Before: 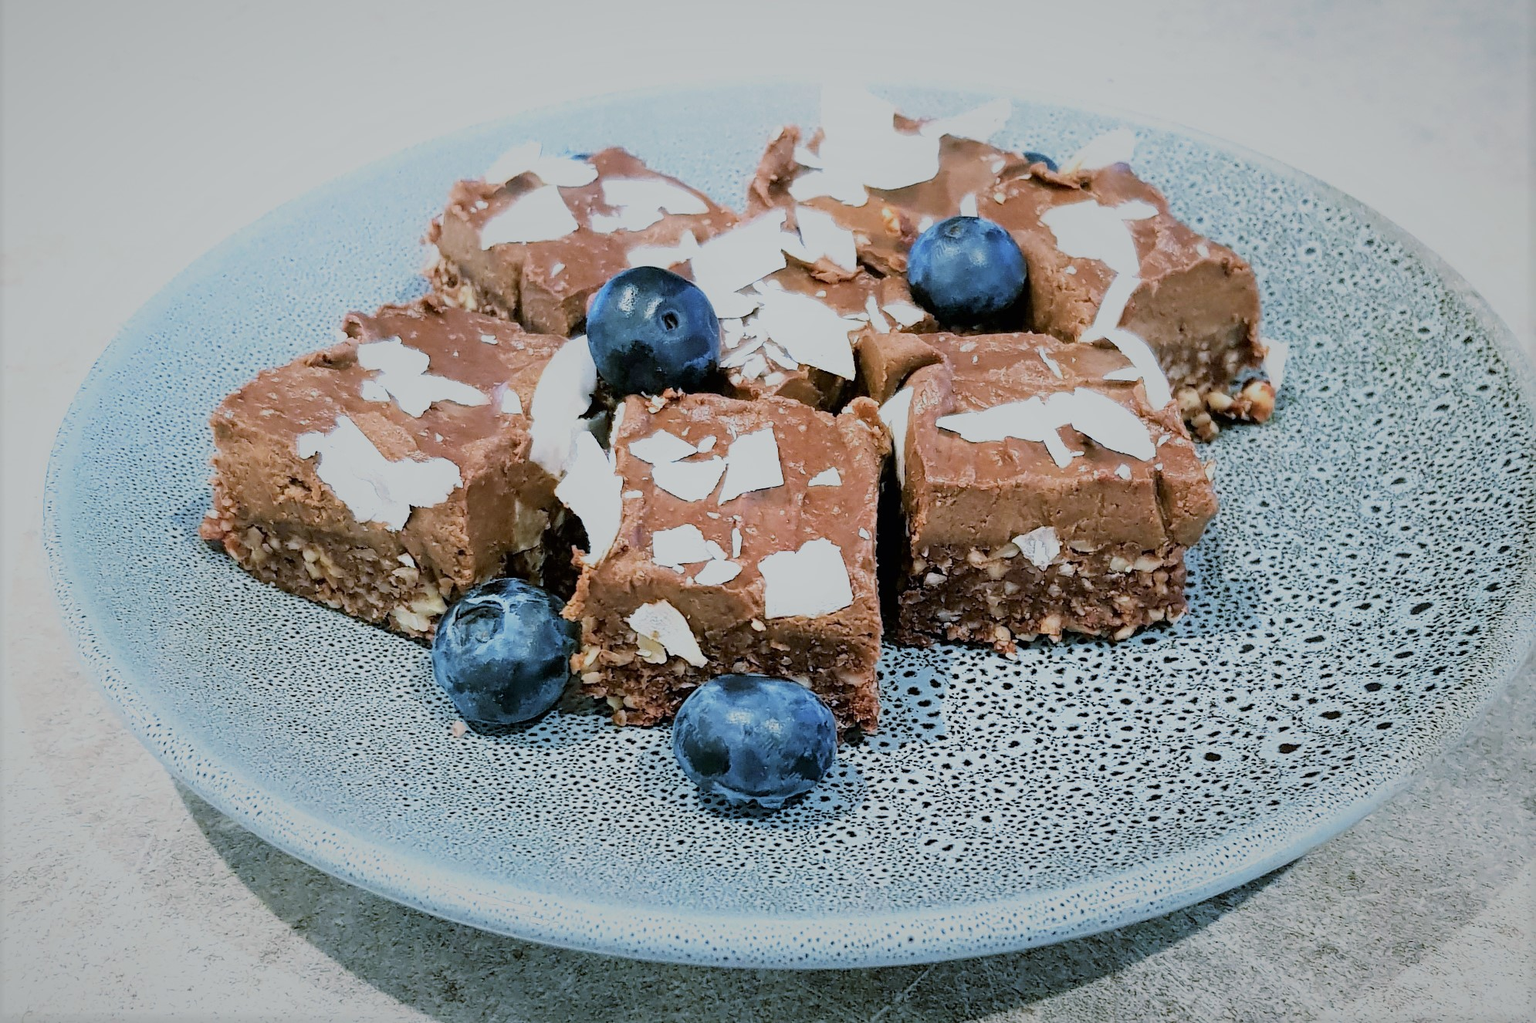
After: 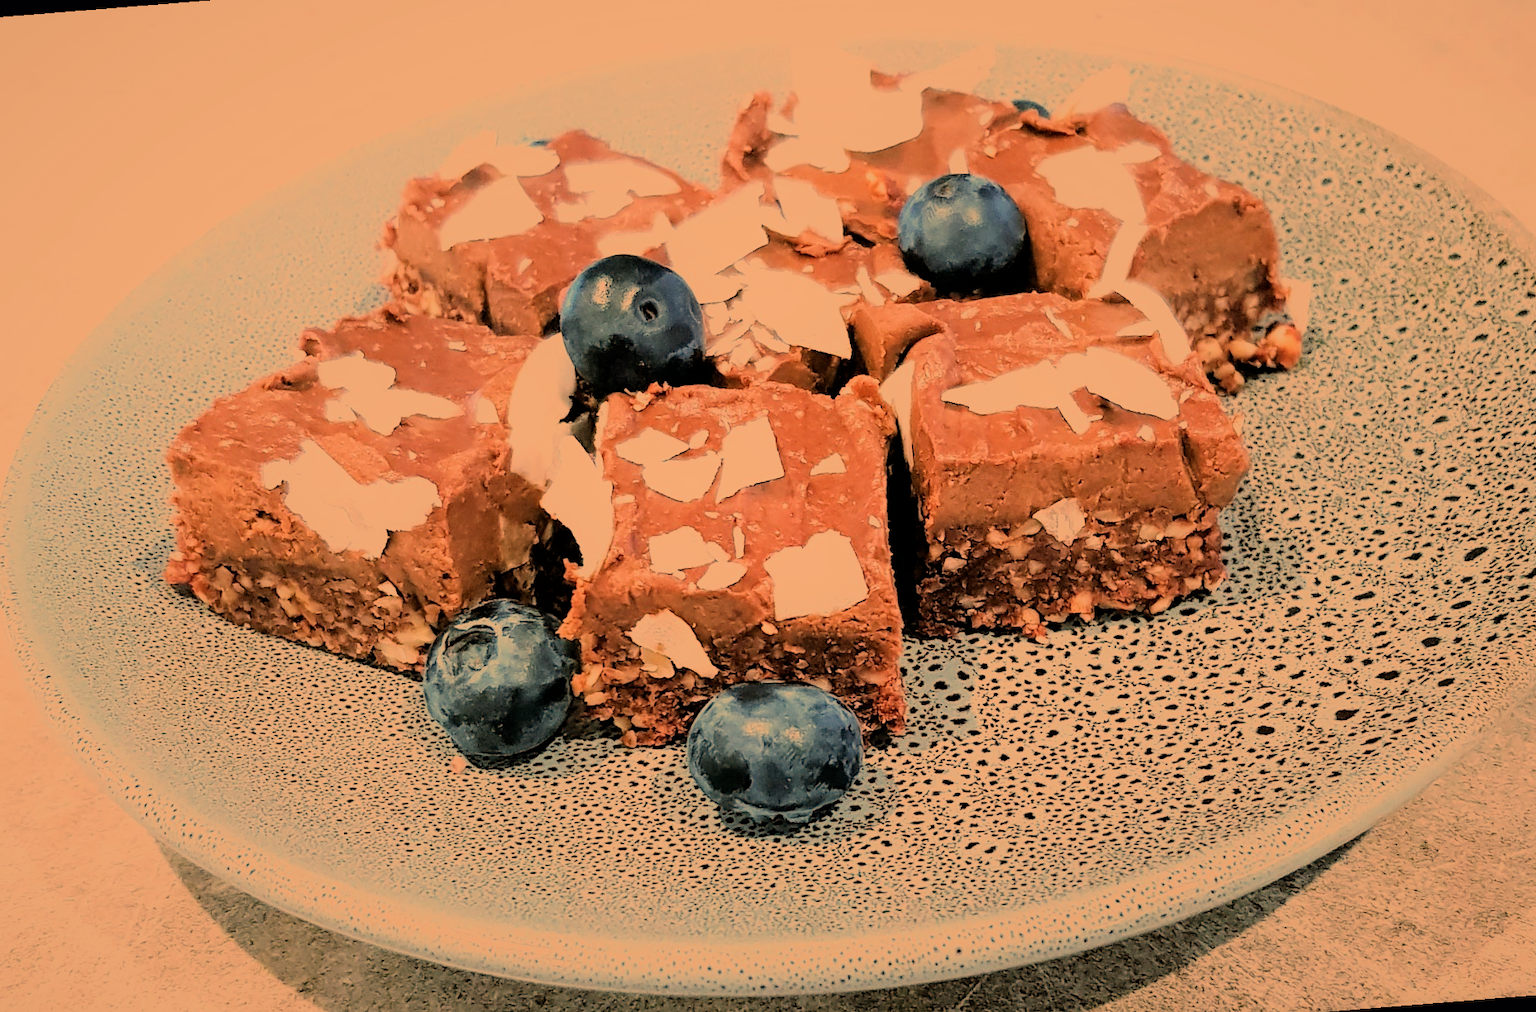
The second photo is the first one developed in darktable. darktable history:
filmic rgb: black relative exposure -7.65 EV, white relative exposure 4.56 EV, hardness 3.61, color science v6 (2022)
white balance: red 1.467, blue 0.684
rotate and perspective: rotation -4.57°, crop left 0.054, crop right 0.944, crop top 0.087, crop bottom 0.914
